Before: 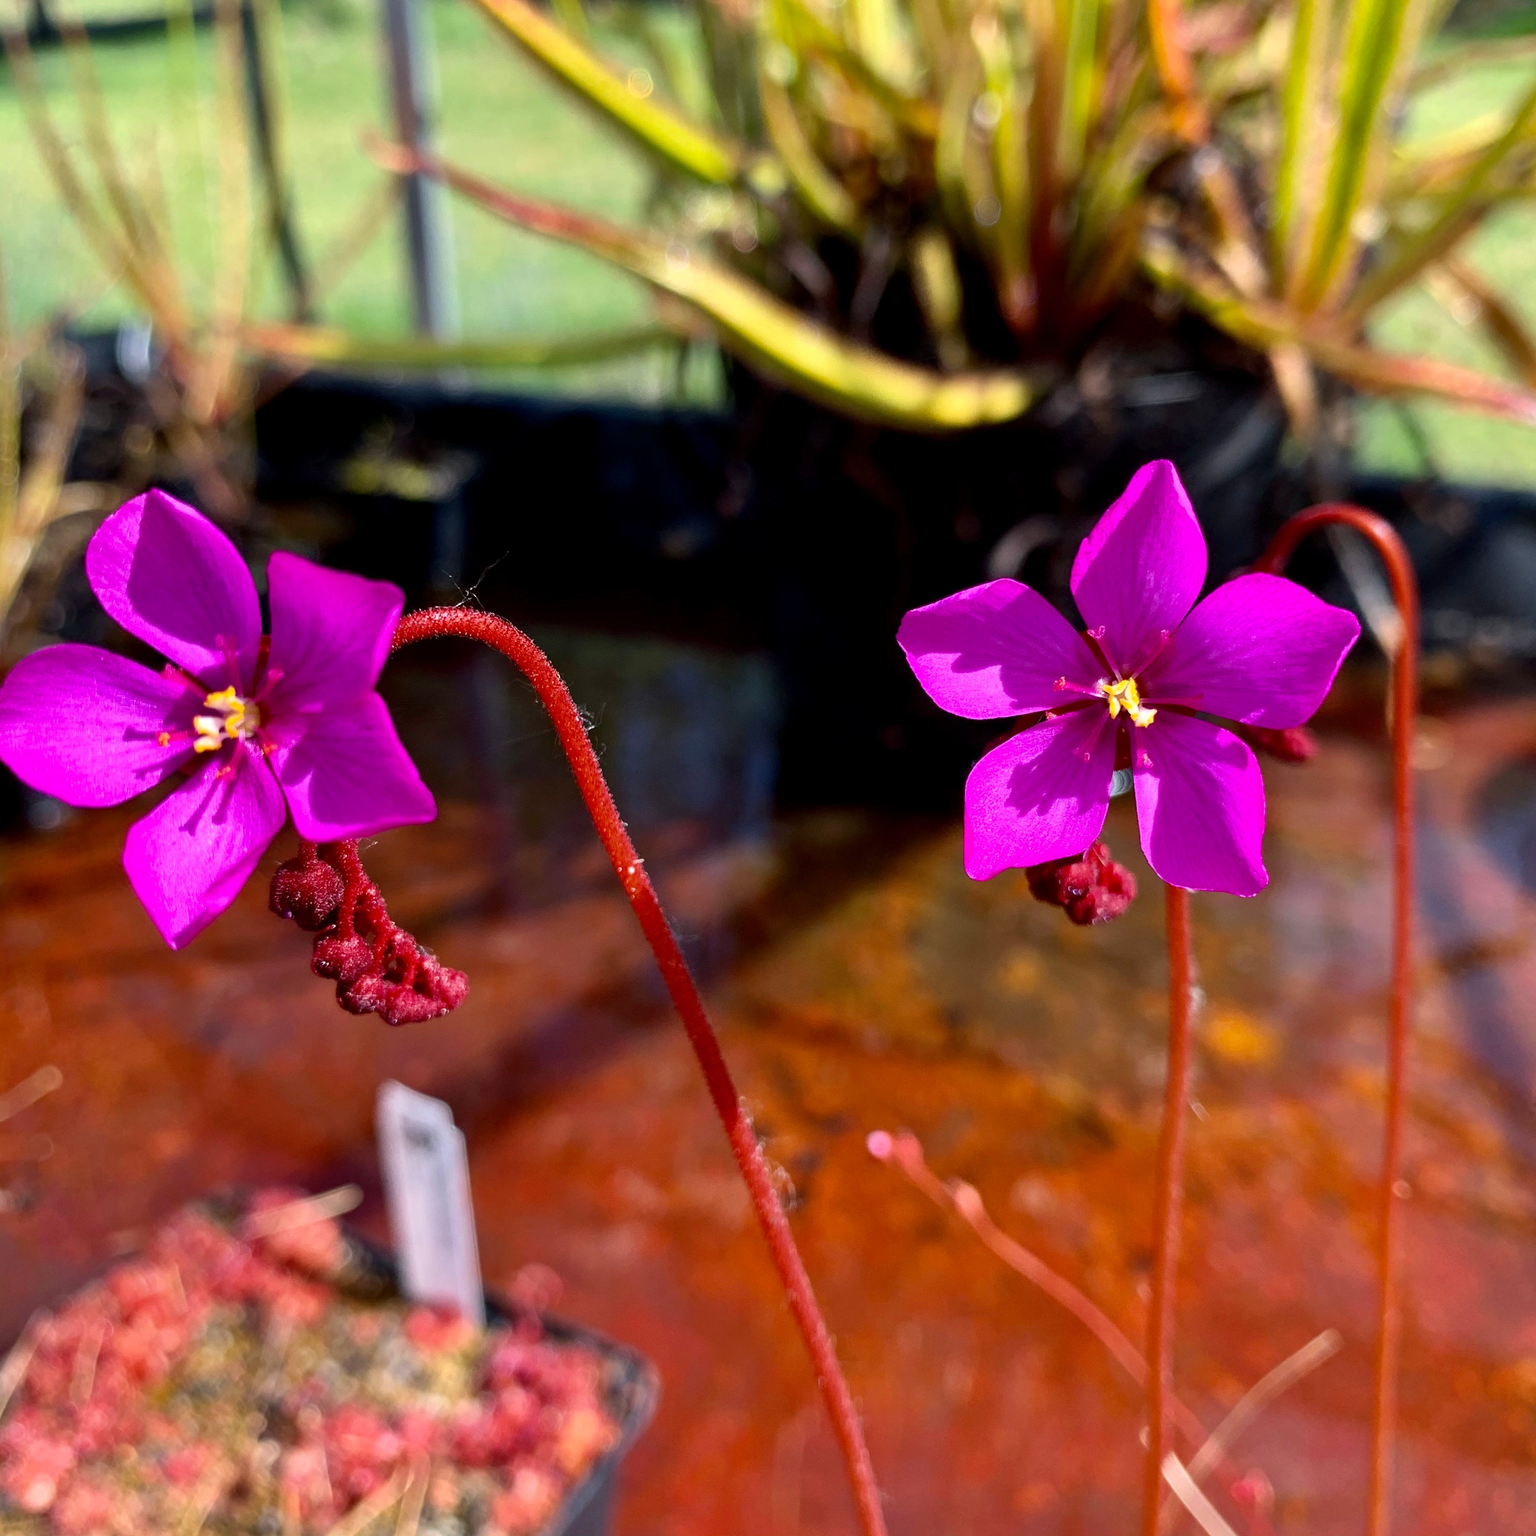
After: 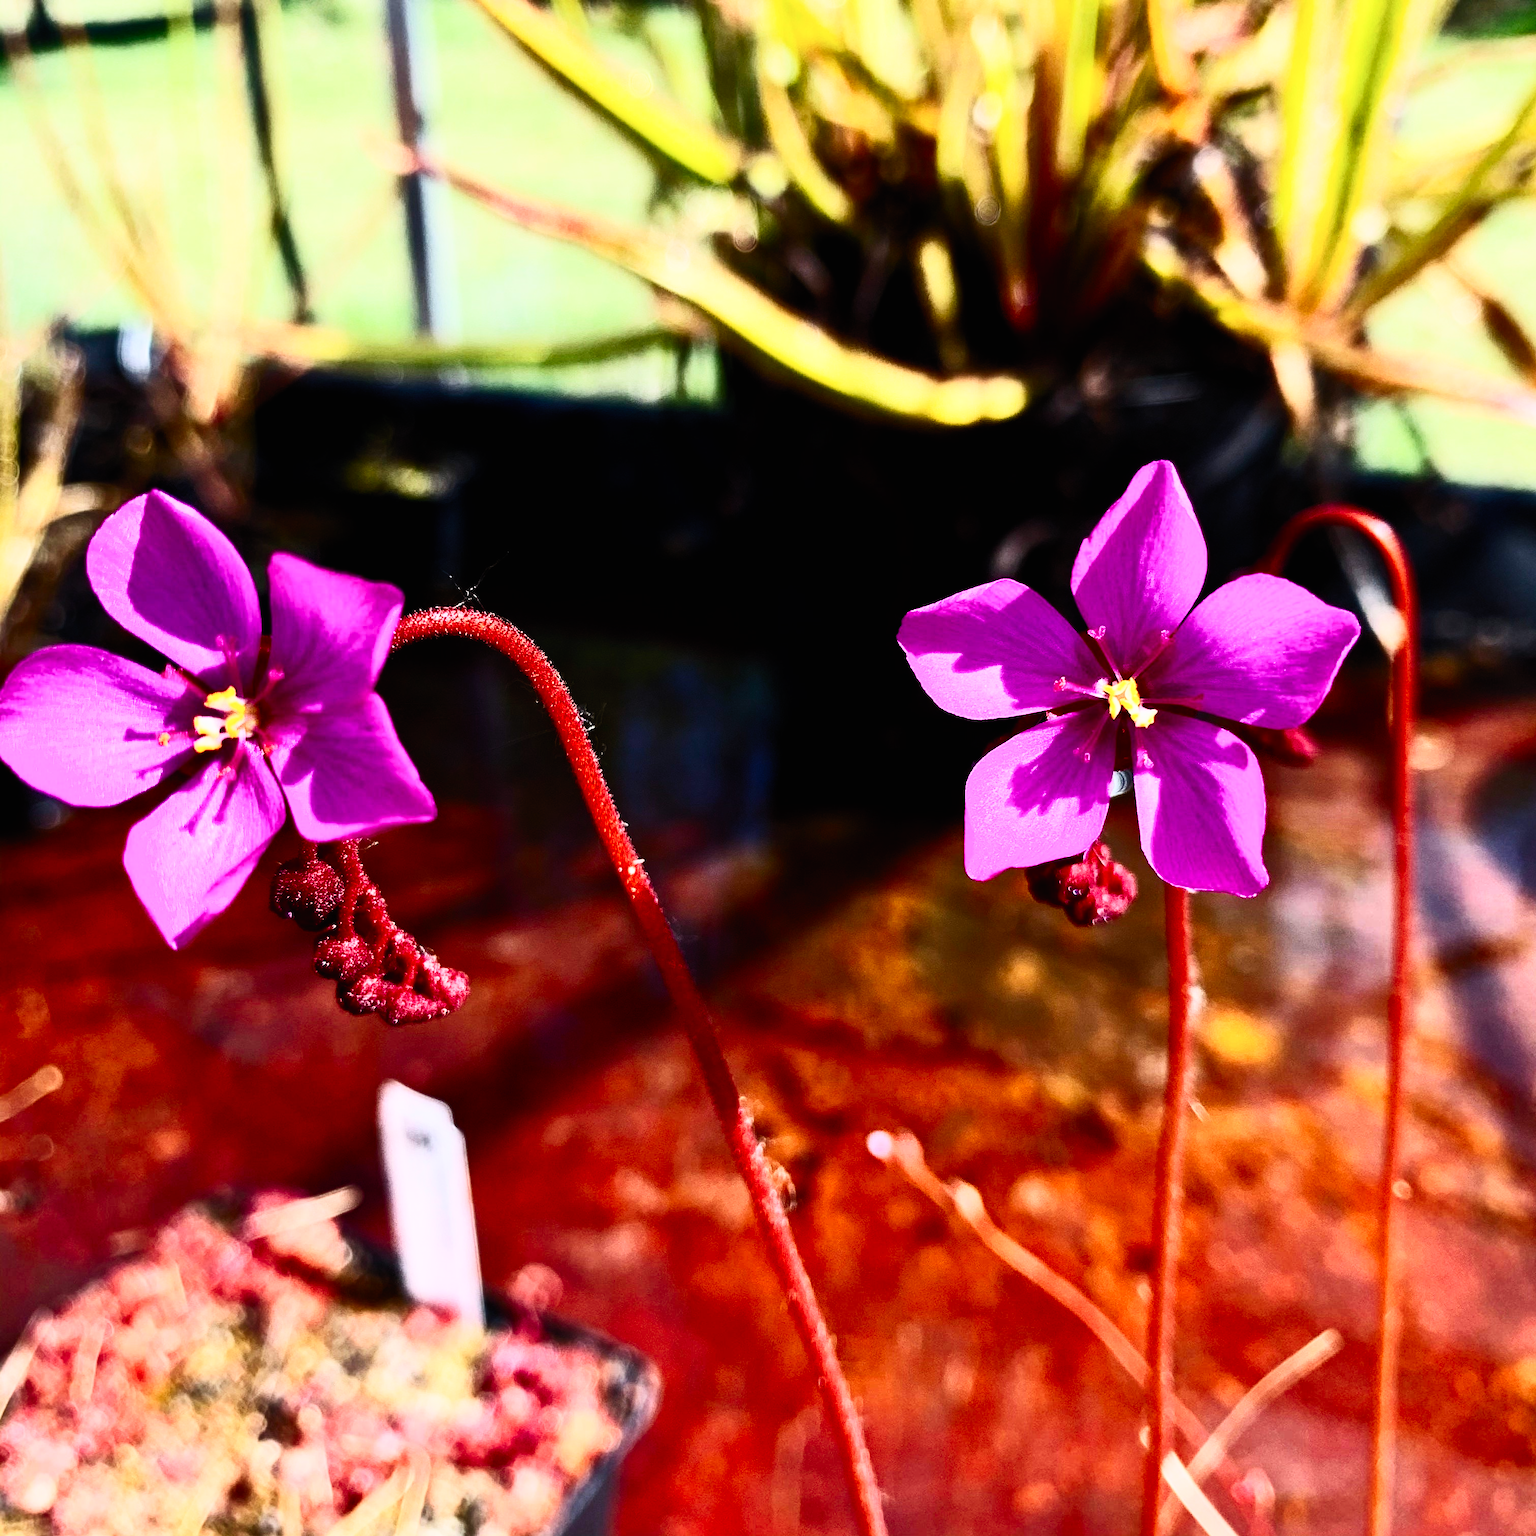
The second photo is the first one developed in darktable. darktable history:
sigmoid: contrast 1.7, skew -0.2, preserve hue 0%, red attenuation 0.1, red rotation 0.035, green attenuation 0.1, green rotation -0.017, blue attenuation 0.15, blue rotation -0.052, base primaries Rec2020
contrast brightness saturation: contrast 0.62, brightness 0.34, saturation 0.14
